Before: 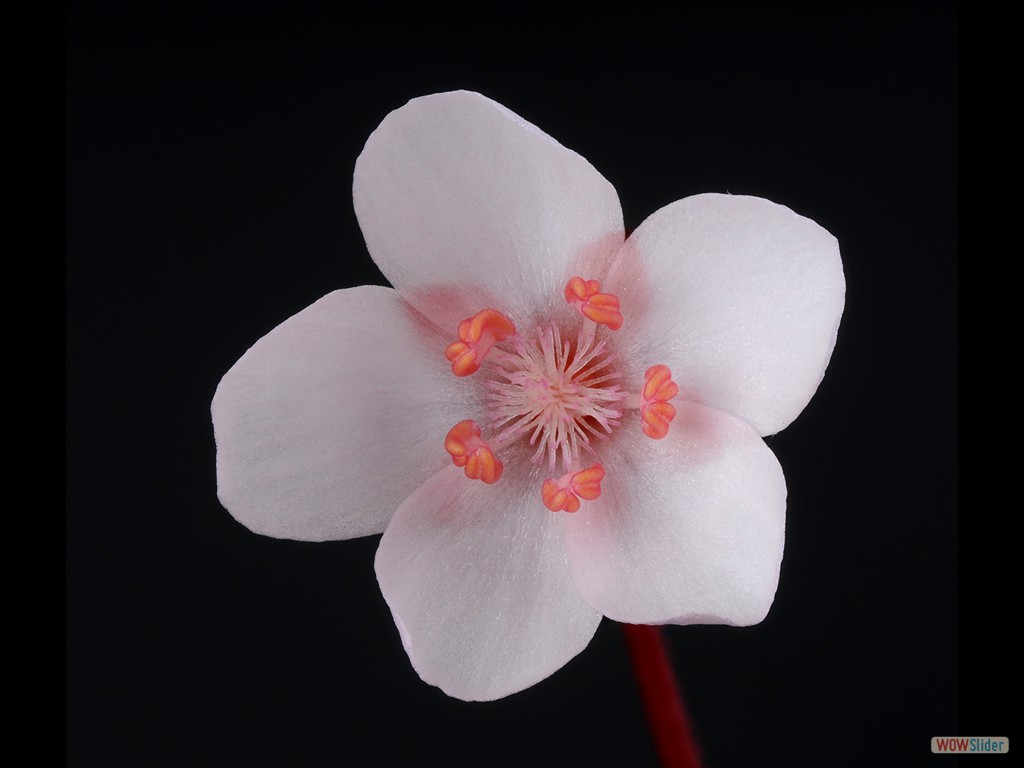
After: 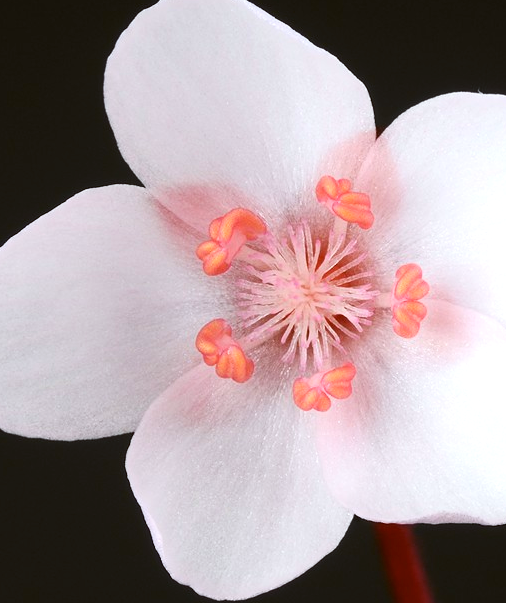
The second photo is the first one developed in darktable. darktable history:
exposure: exposure 0.74 EV, compensate highlight preservation false
color balance: lift [1.004, 1.002, 1.002, 0.998], gamma [1, 1.007, 1.002, 0.993], gain [1, 0.977, 1.013, 1.023], contrast -3.64%
crop and rotate: angle 0.02°, left 24.353%, top 13.219%, right 26.156%, bottom 8.224%
tone equalizer: on, module defaults
contrast brightness saturation: contrast 0.15, brightness 0.05
